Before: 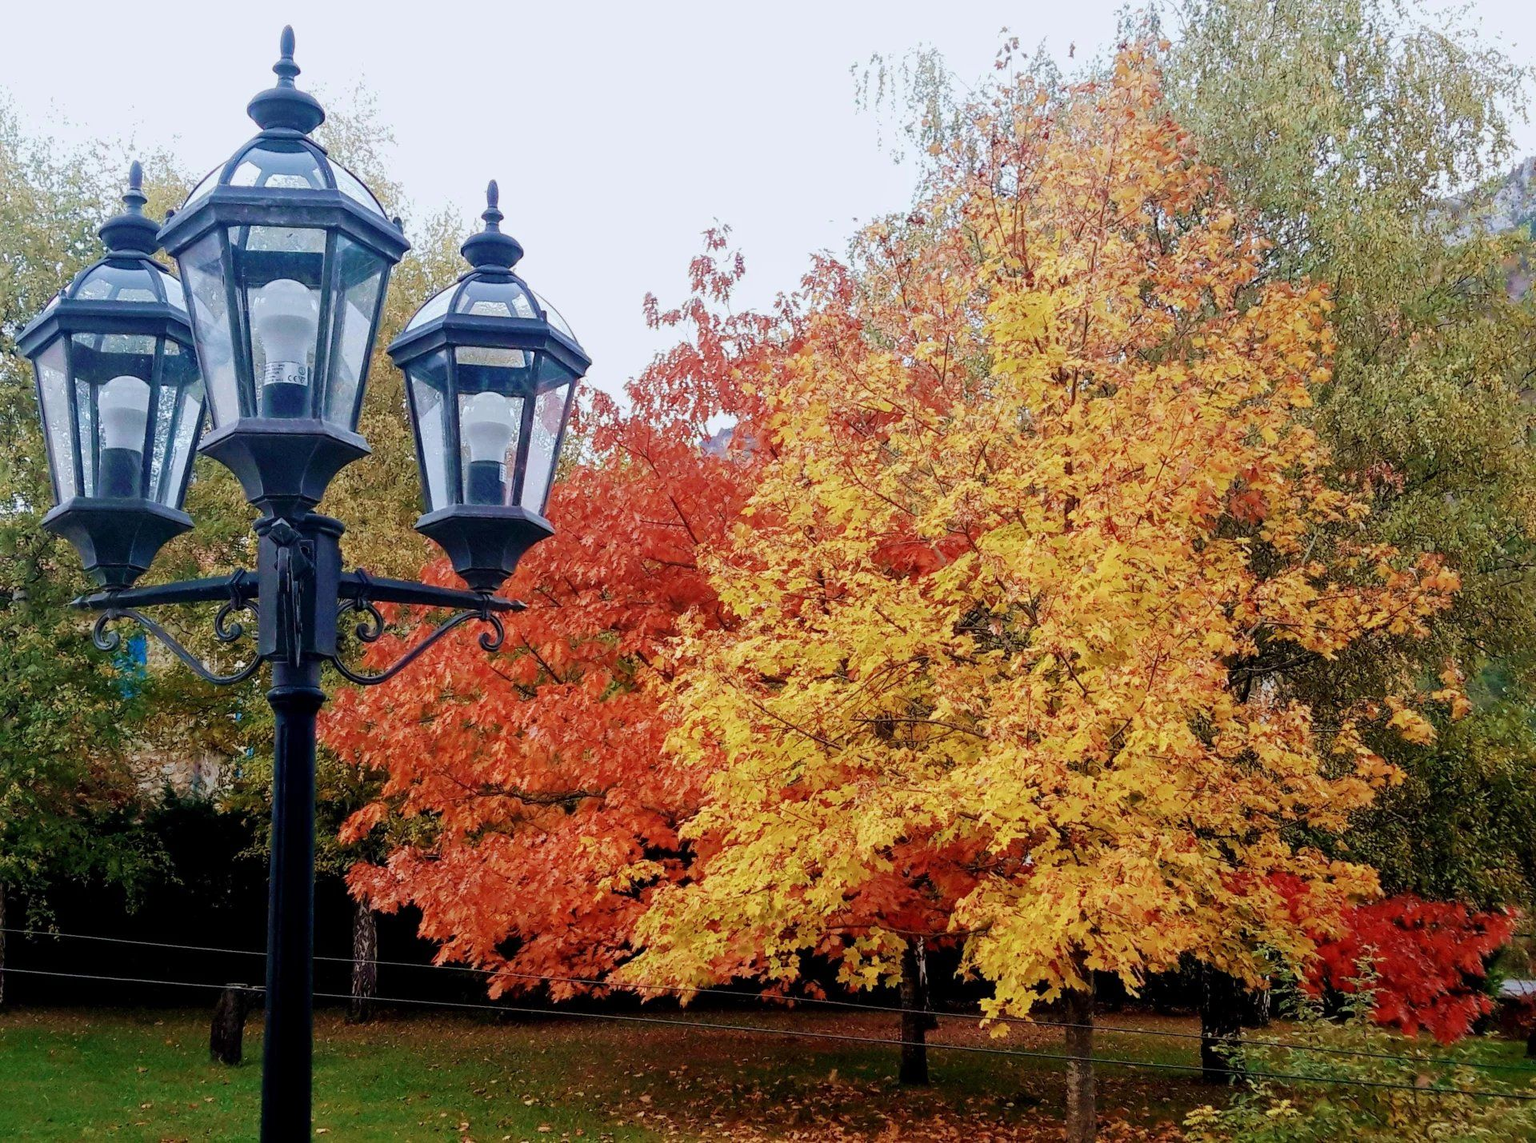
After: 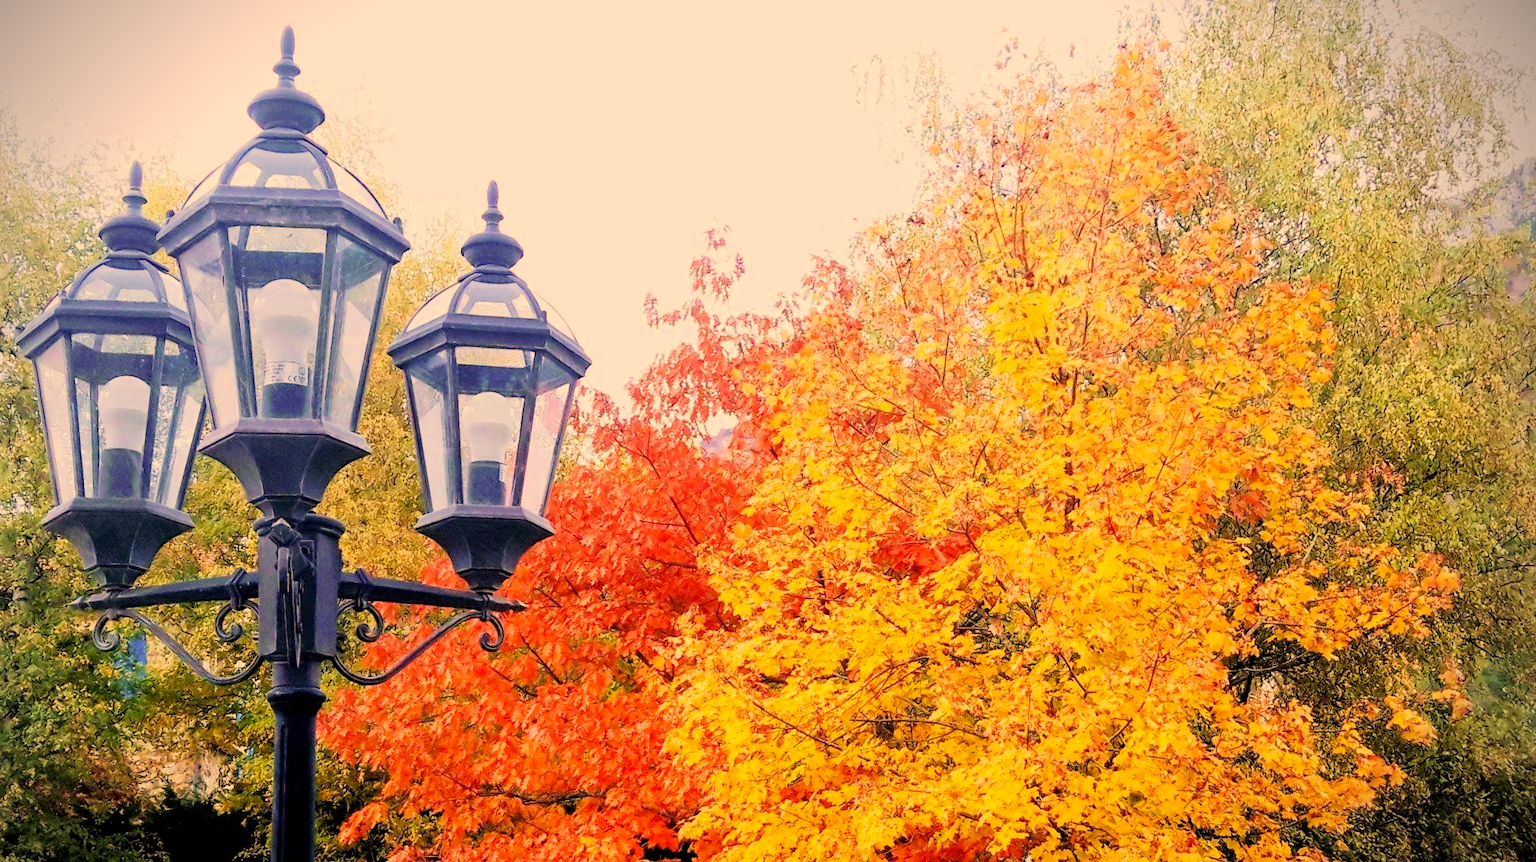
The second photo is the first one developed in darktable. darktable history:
color correction: highlights a* 14.83, highlights b* 31.58
exposure: black level correction 0, exposure 1.199 EV, compensate exposure bias true, compensate highlight preservation false
vignetting: fall-off start 89.37%, fall-off radius 44.28%, brightness -0.704, saturation -0.487, center (-0.036, 0.146), width/height ratio 1.165
filmic rgb: black relative exposure -7.89 EV, white relative exposure 4.14 EV, threshold 5.97 EV, hardness 4.06, latitude 51.3%, contrast 1.011, shadows ↔ highlights balance 5.93%, preserve chrominance max RGB, color science v6 (2022), contrast in shadows safe, contrast in highlights safe, enable highlight reconstruction true
crop: bottom 24.516%
